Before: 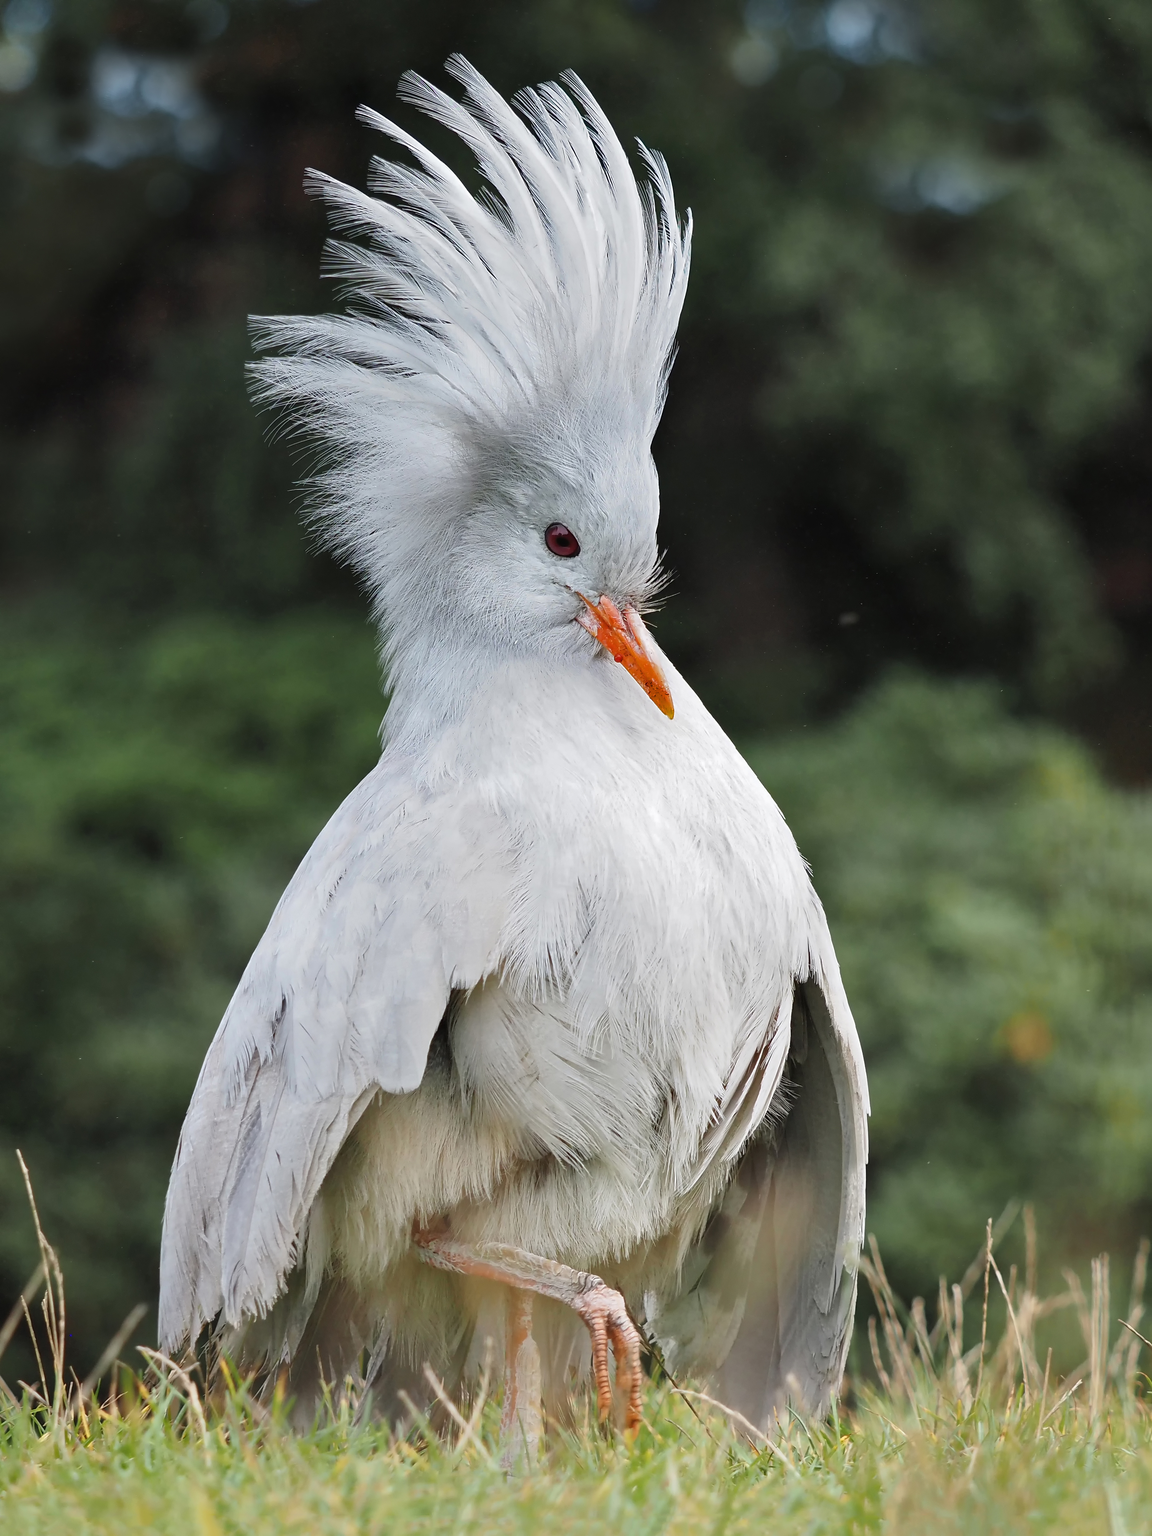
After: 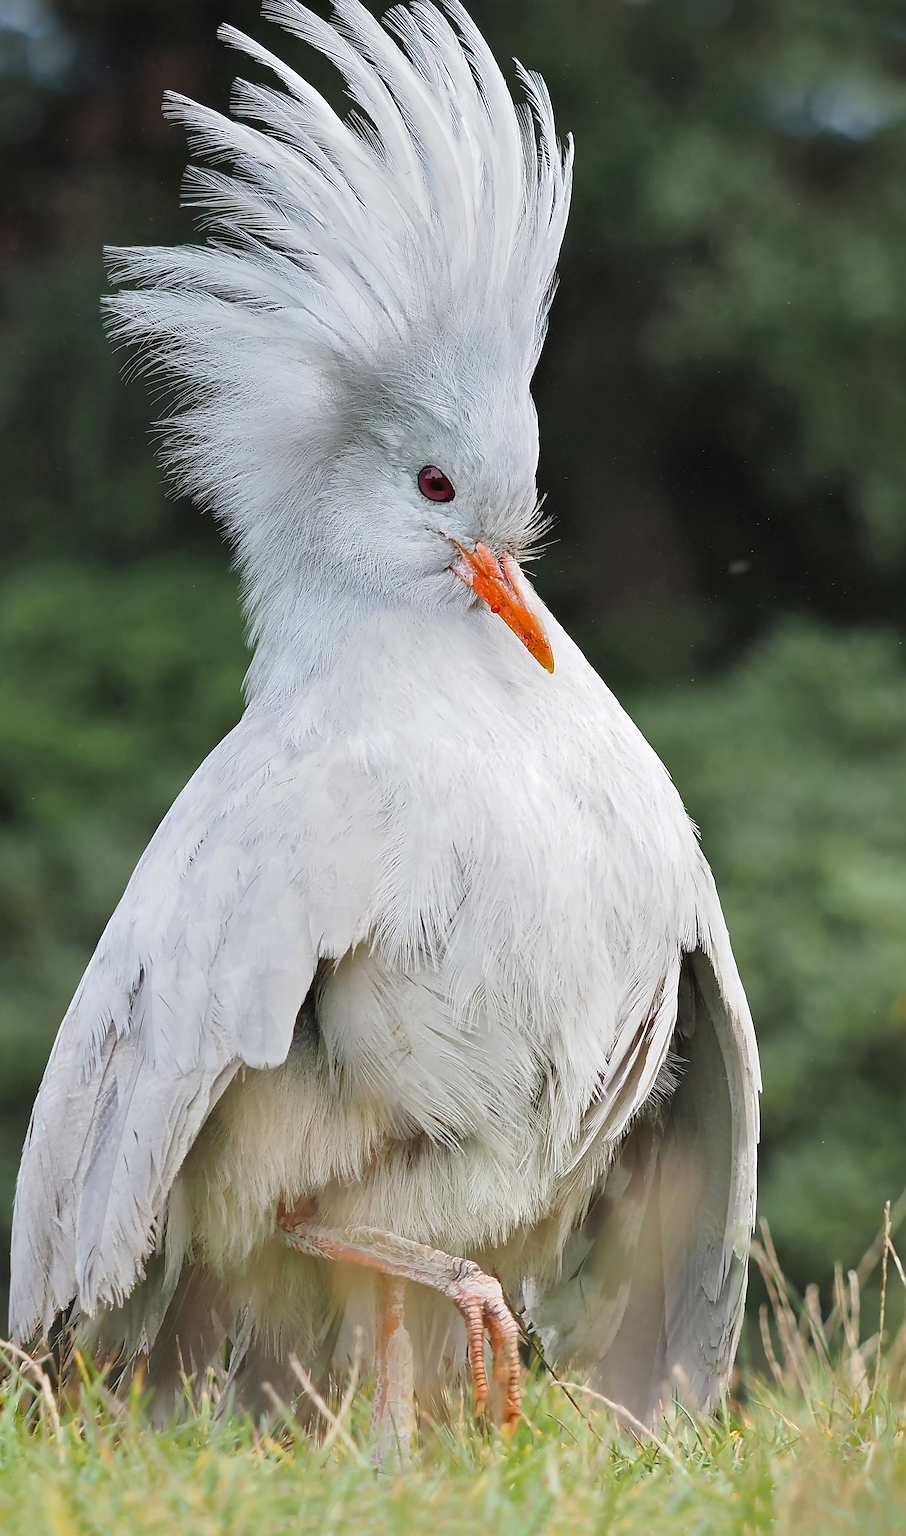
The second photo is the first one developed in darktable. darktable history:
crop and rotate: left 13.042%, top 5.395%, right 12.53%
sharpen: on, module defaults
levels: levels [0, 0.478, 1]
